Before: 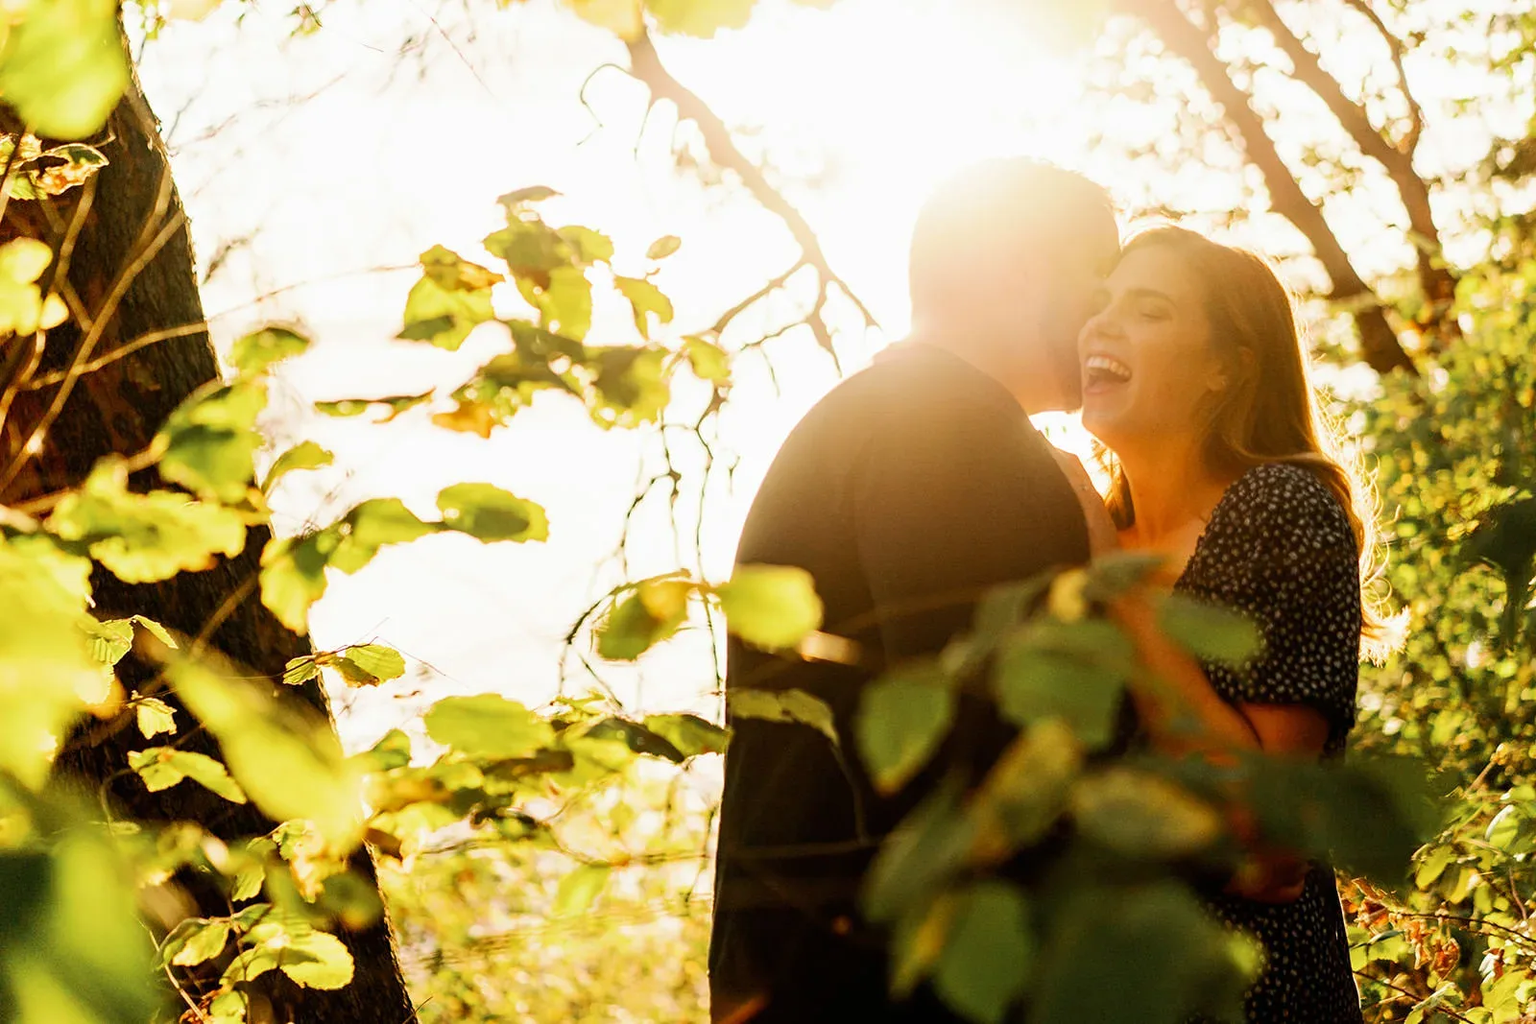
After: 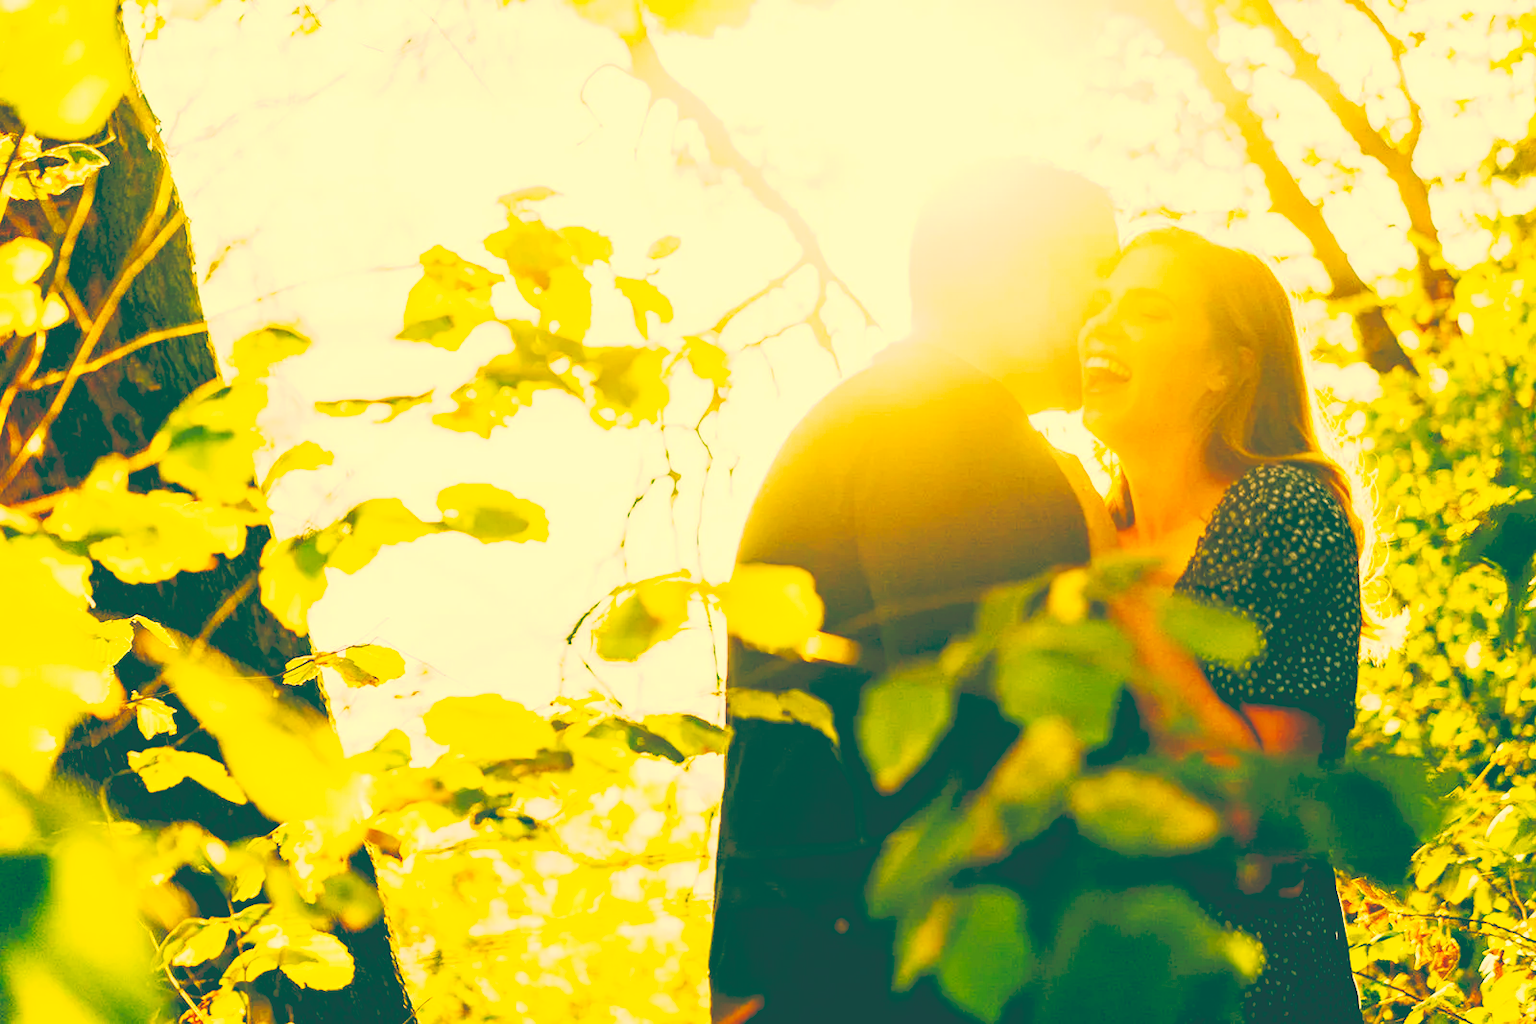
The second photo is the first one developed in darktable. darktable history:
color correction: highlights a* 2.72, highlights b* 22.8
tone curve: curves: ch0 [(0, 0) (0.003, 0.202) (0.011, 0.205) (0.025, 0.222) (0.044, 0.258) (0.069, 0.298) (0.1, 0.321) (0.136, 0.333) (0.177, 0.38) (0.224, 0.439) (0.277, 0.51) (0.335, 0.594) (0.399, 0.675) (0.468, 0.743) (0.543, 0.805) (0.623, 0.861) (0.709, 0.905) (0.801, 0.931) (0.898, 0.941) (1, 1)], preserve colors none
color balance rgb: linear chroma grading › global chroma 15%, perceptual saturation grading › global saturation 30%
color balance: lift [1.005, 0.99, 1.007, 1.01], gamma [1, 0.979, 1.011, 1.021], gain [0.923, 1.098, 1.025, 0.902], input saturation 90.45%, contrast 7.73%, output saturation 105.91%
